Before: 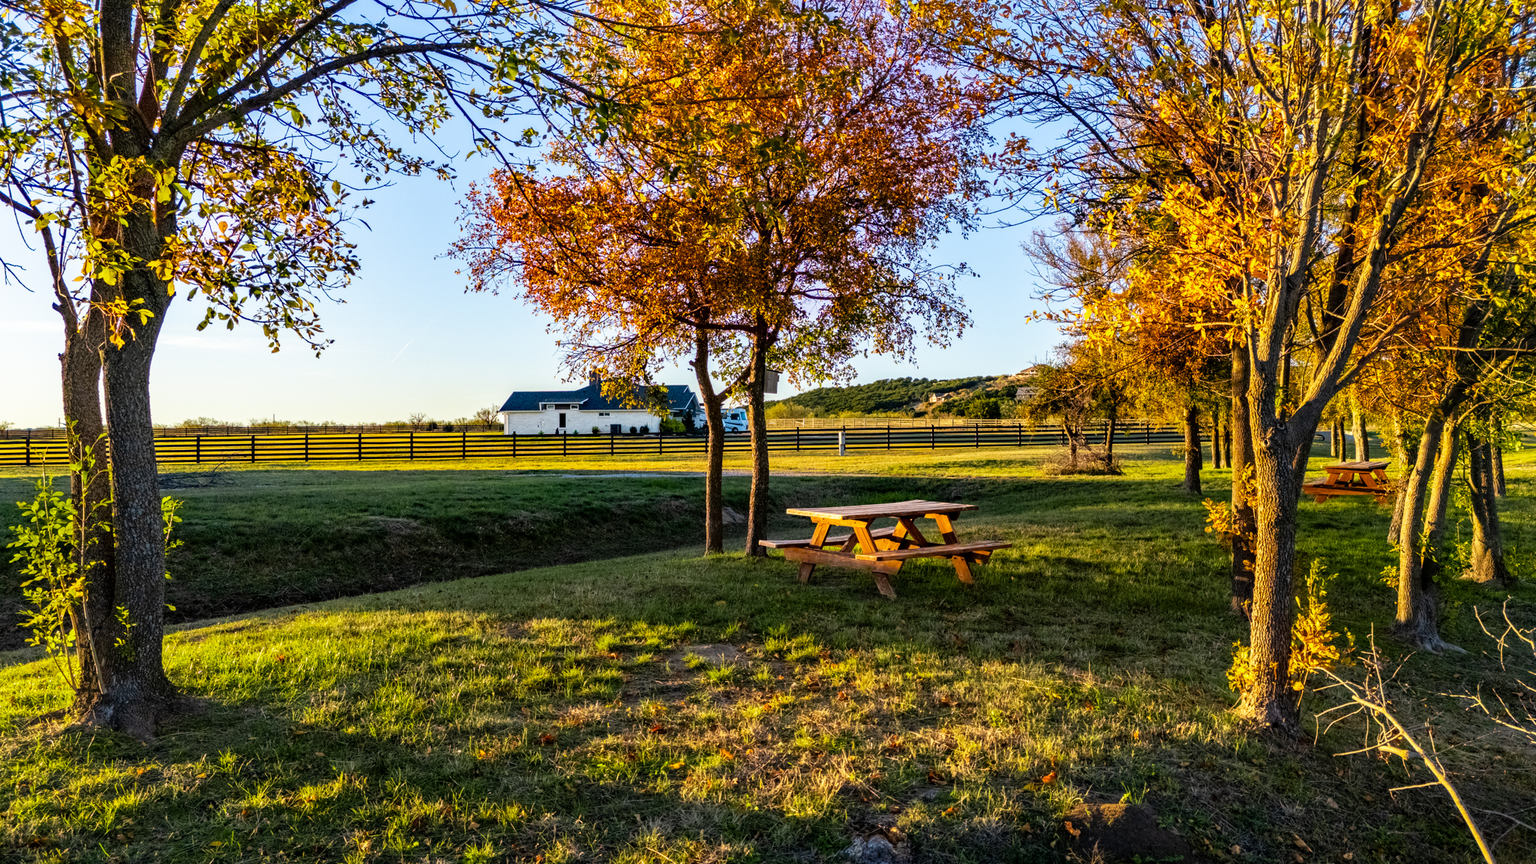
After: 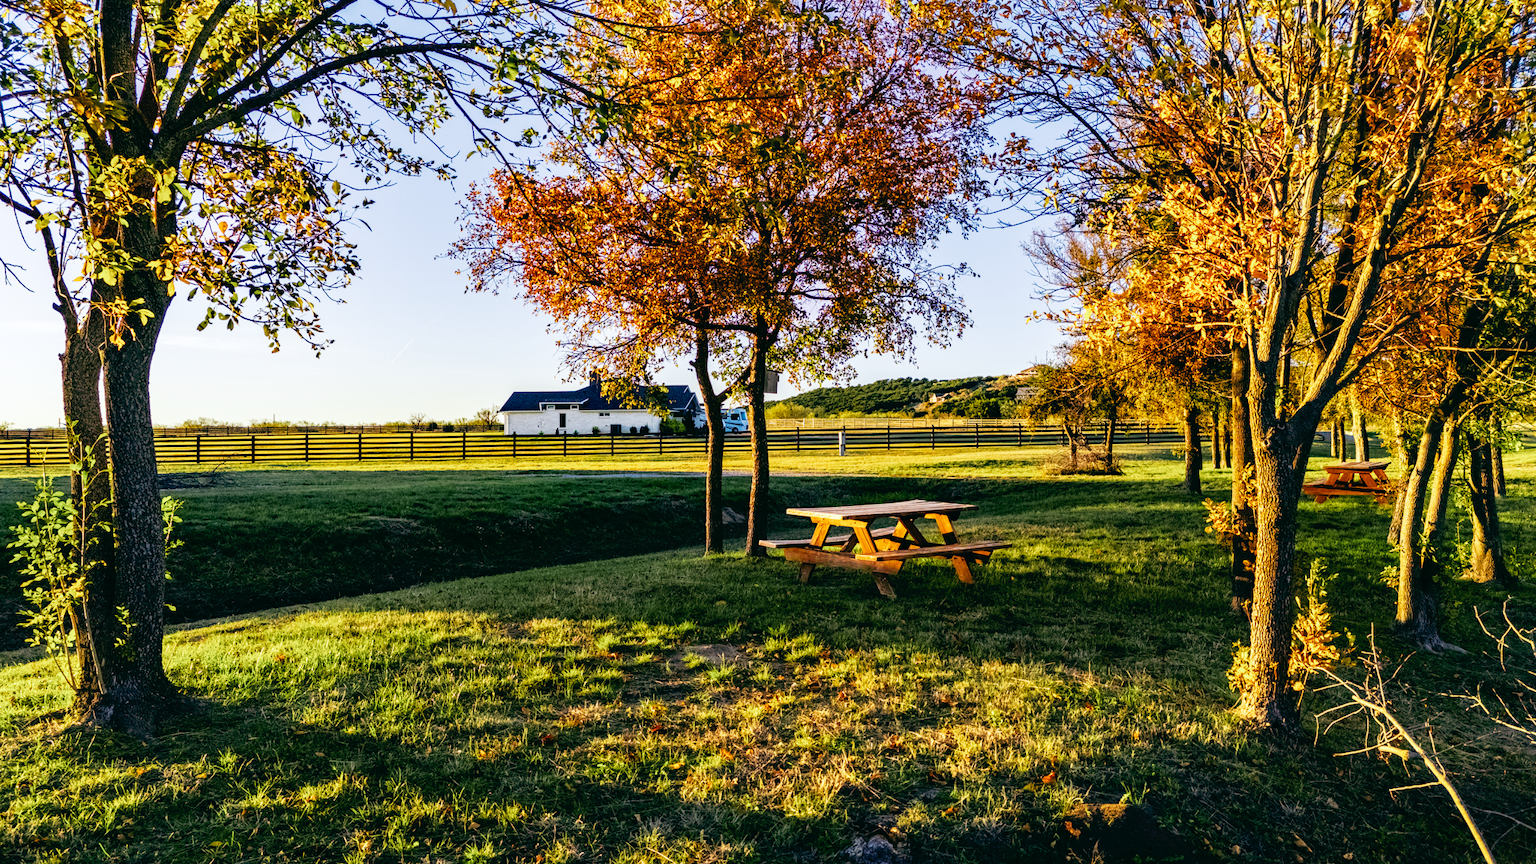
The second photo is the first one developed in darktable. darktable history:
tone curve: curves: ch0 [(0, 0) (0.003, 0.007) (0.011, 0.01) (0.025, 0.018) (0.044, 0.028) (0.069, 0.034) (0.1, 0.04) (0.136, 0.051) (0.177, 0.104) (0.224, 0.161) (0.277, 0.234) (0.335, 0.316) (0.399, 0.41) (0.468, 0.487) (0.543, 0.577) (0.623, 0.679) (0.709, 0.769) (0.801, 0.854) (0.898, 0.922) (1, 1)], preserve colors none
color look up table: target L [99.48, 92.93, 94.28, 92.33, 91.35, 84.34, 73.28, 67.93, 58.63, 47.87, 25.83, 14.41, 200.63, 94.95, 86, 75.58, 66.47, 59.47, 51.1, 52.91, 55.4, 47.5, 36.68, 33.56, 30.6, 32.34, 18.08, 76.38, 69.52, 69.75, 63.81, 65.22, 56.75, 48.71, 49.54, 40.44, 31.9, 30.81, 27.59, 15.51, 10.86, 15.04, 4.21, 84.68, 81.32, 65.51, 54.15, 46.16, 25.51], target a [-11.33, -23.57, -15.36, -28.37, -15.22, -27.11, -44.24, -19.5, -5.905, -38.33, -20.95, -21.49, 0, 0.843, 11.54, 5.996, 34.22, 38.59, 67.71, 36.94, 6.594, 64.83, 27.43, 43.81, 5.28, 0.429, 19.61, 31.24, 25.46, 42.81, 9.022, 62.63, 61.4, 20.25, 39.67, 33.67, 13.1, 45.3, 33.52, 8.525, -13.98, 26.06, 21.39, 2.652, -22.94, -19.43, -0.886, -22.41, -6.974], target b [27.59, 38.09, 61.45, 19.77, 10.43, 7.452, 44.02, 7.288, 19.73, 26.32, 18.83, 15.09, 0, 7.552, 29.6, 69.59, 46.55, 24.73, 50.59, 49.37, 44.28, 22.83, 29.85, 33.82, 2.991, 28.3, 29.21, -8.645, -34.02, -31.94, -3.624, -38.27, -17.24, -69.8, -27.85, 4.327, -20.88, -55.57, -14.14, -26.11, -4.51, -40.98, -23.53, -17.93, -15.47, -45.69, -39.75, -5.895, -13.67], num patches 49
